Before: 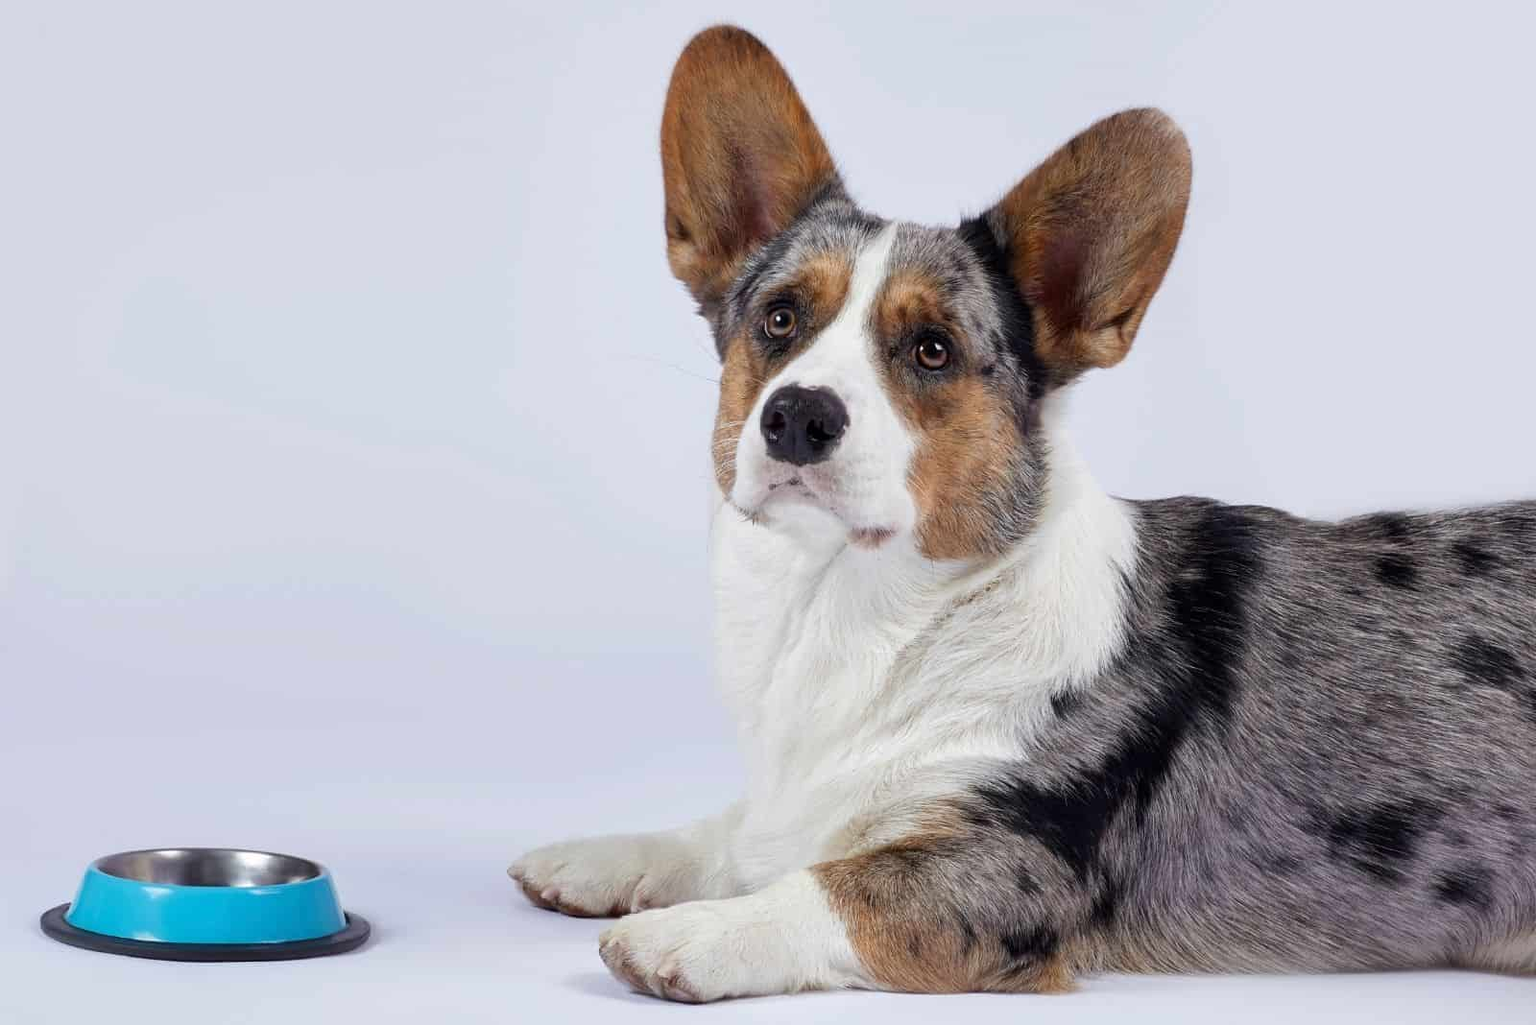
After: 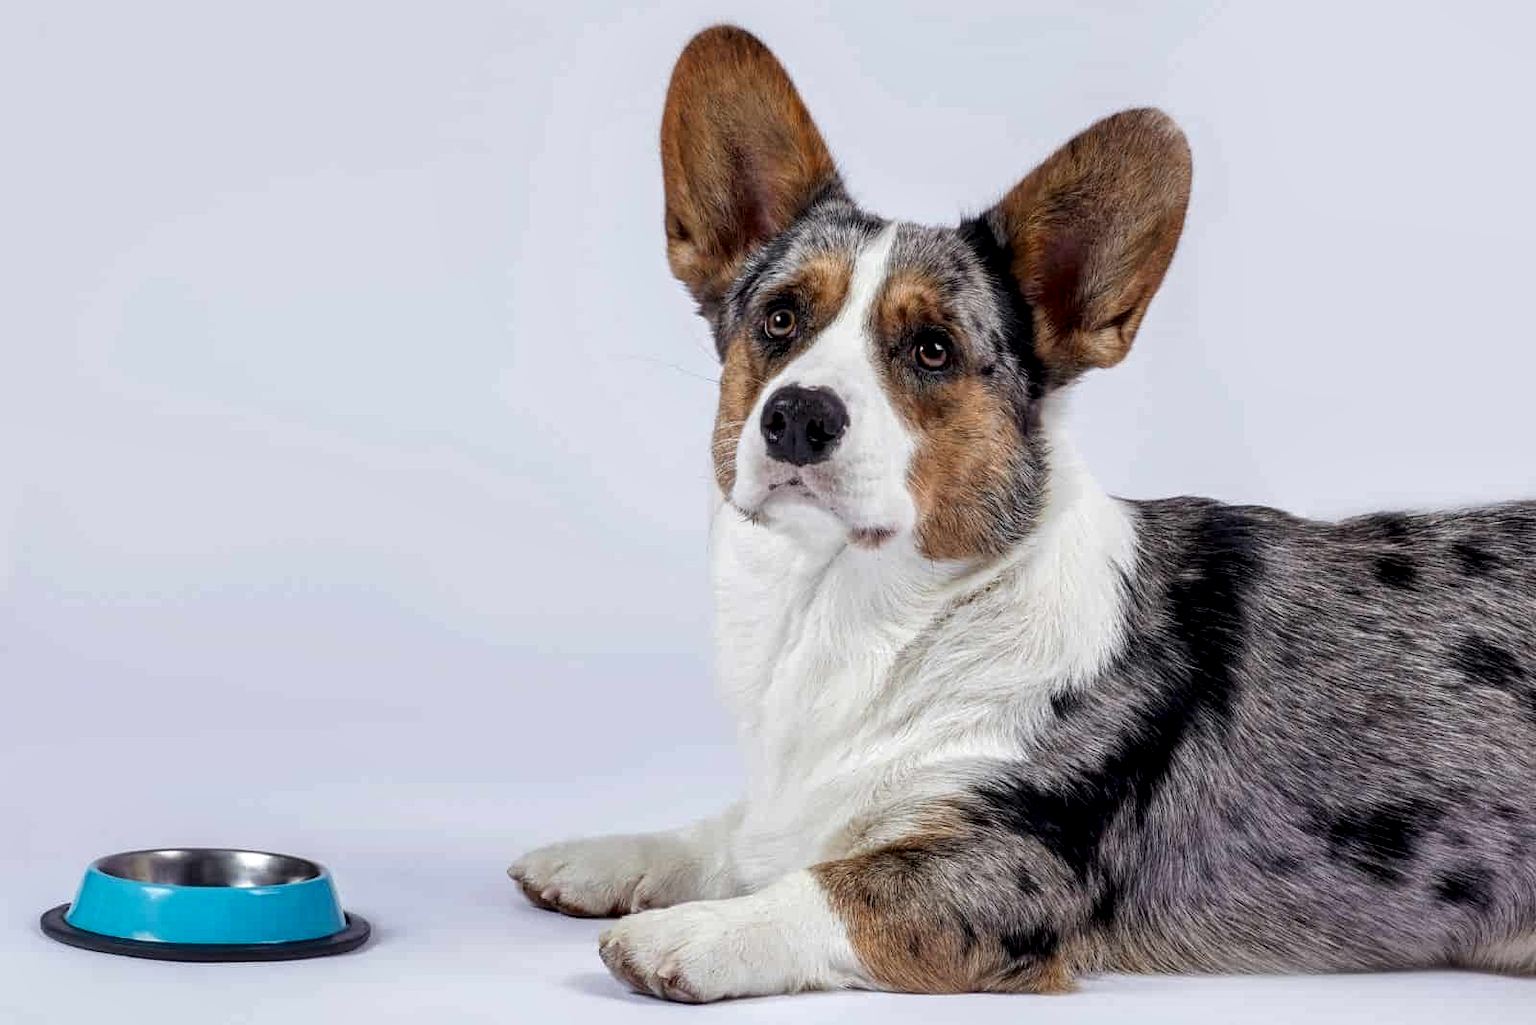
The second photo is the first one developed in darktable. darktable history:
local contrast: highlights 59%, detail 145%
